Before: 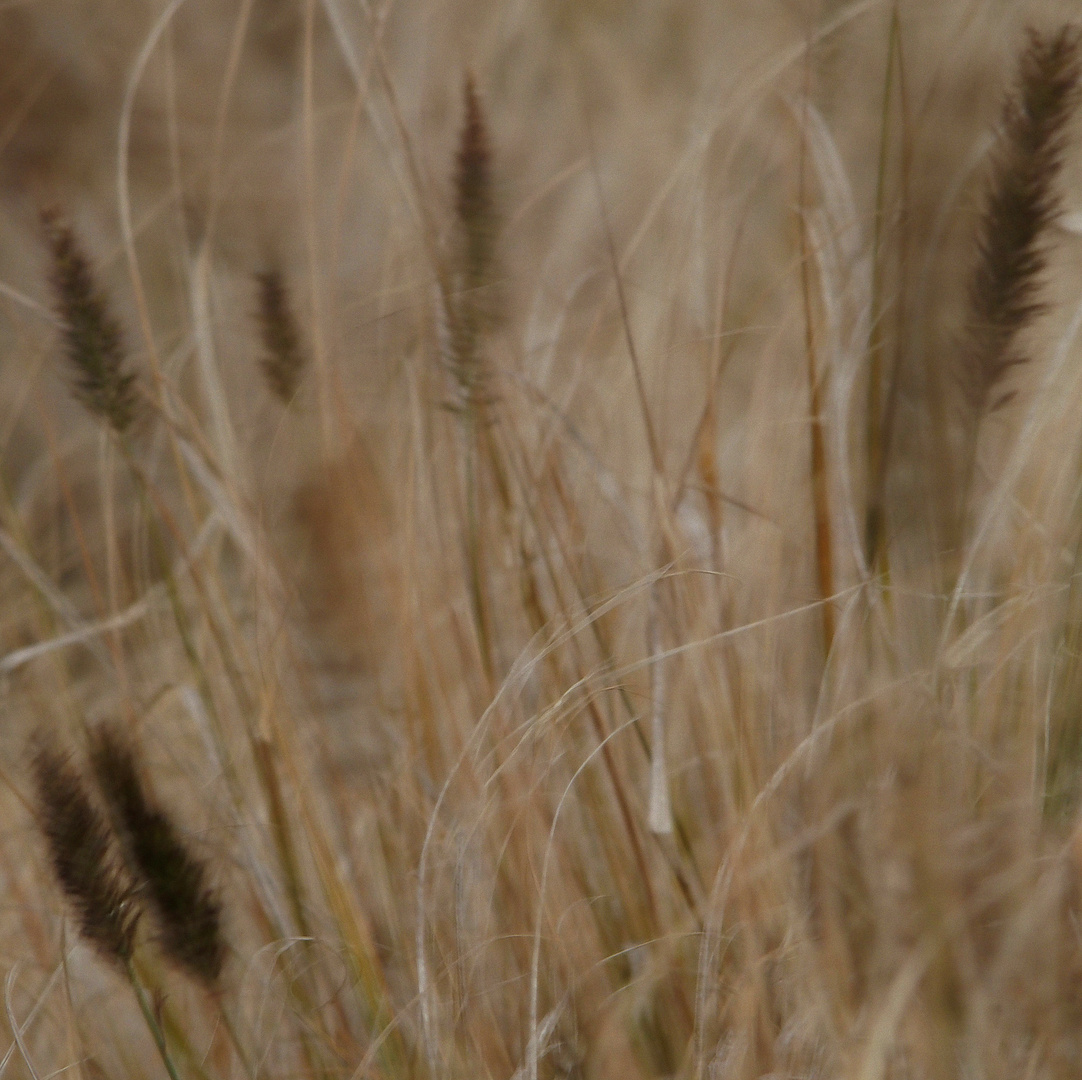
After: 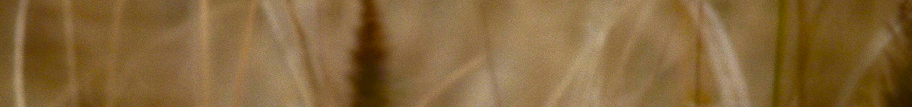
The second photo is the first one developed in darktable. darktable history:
local contrast: on, module defaults
color balance rgb: linear chroma grading › global chroma 9%, perceptual saturation grading › global saturation 36%, perceptual saturation grading › shadows 35%, perceptual brilliance grading › global brilliance 15%, perceptual brilliance grading › shadows -35%, global vibrance 15%
crop and rotate: left 9.644%, top 9.491%, right 6.021%, bottom 80.509%
